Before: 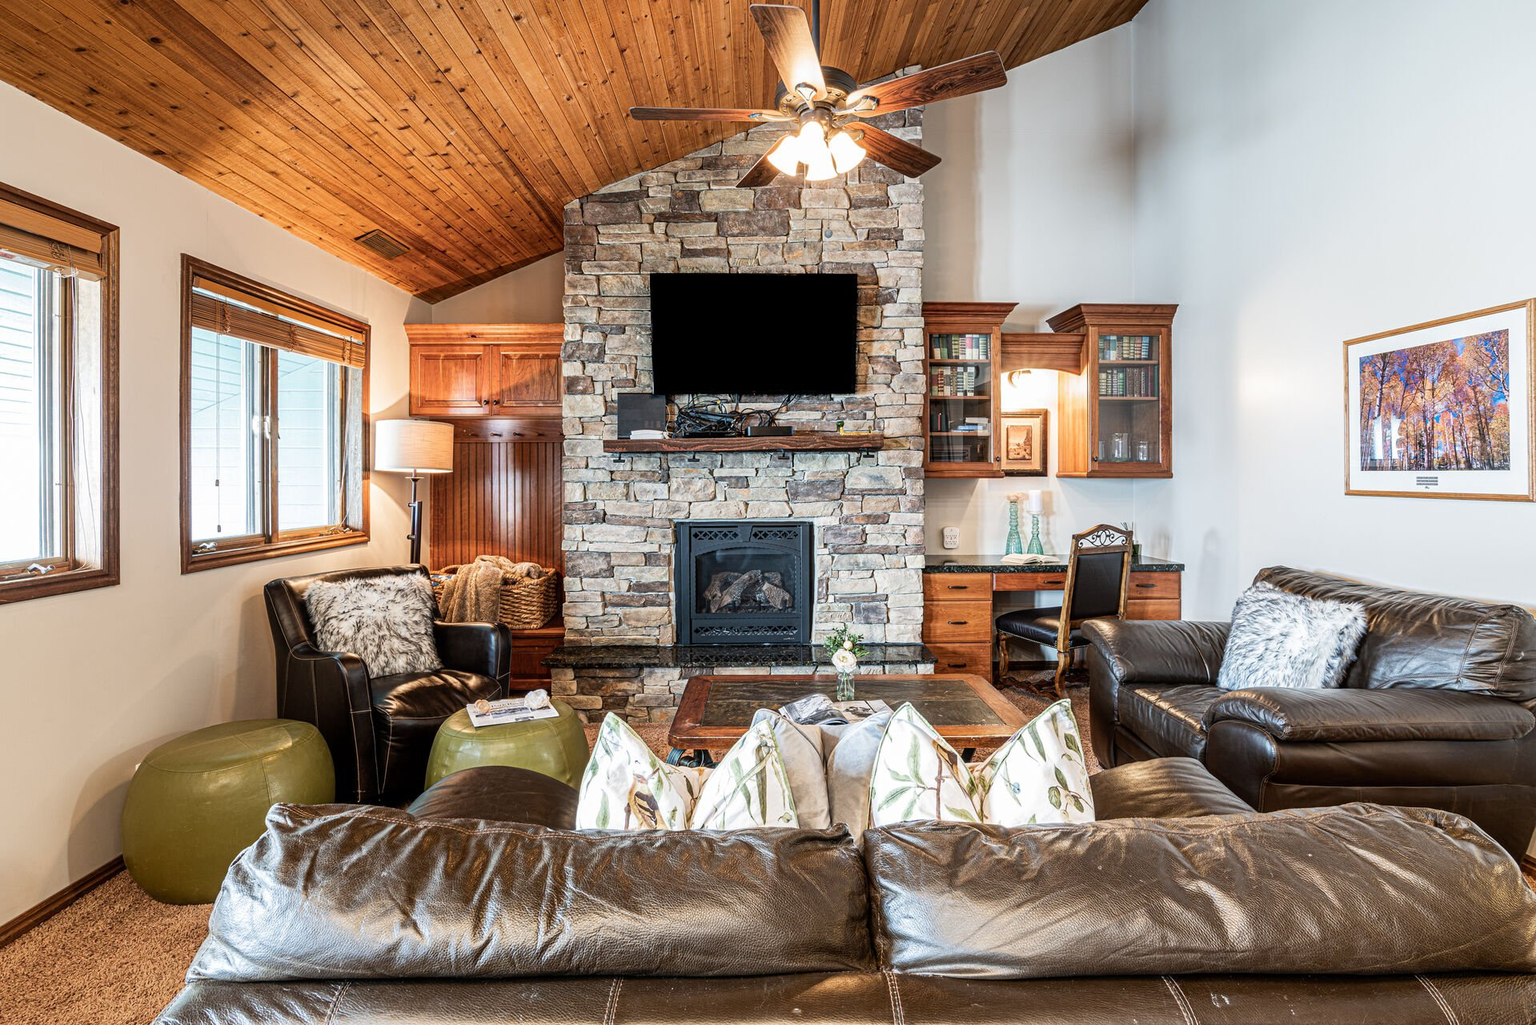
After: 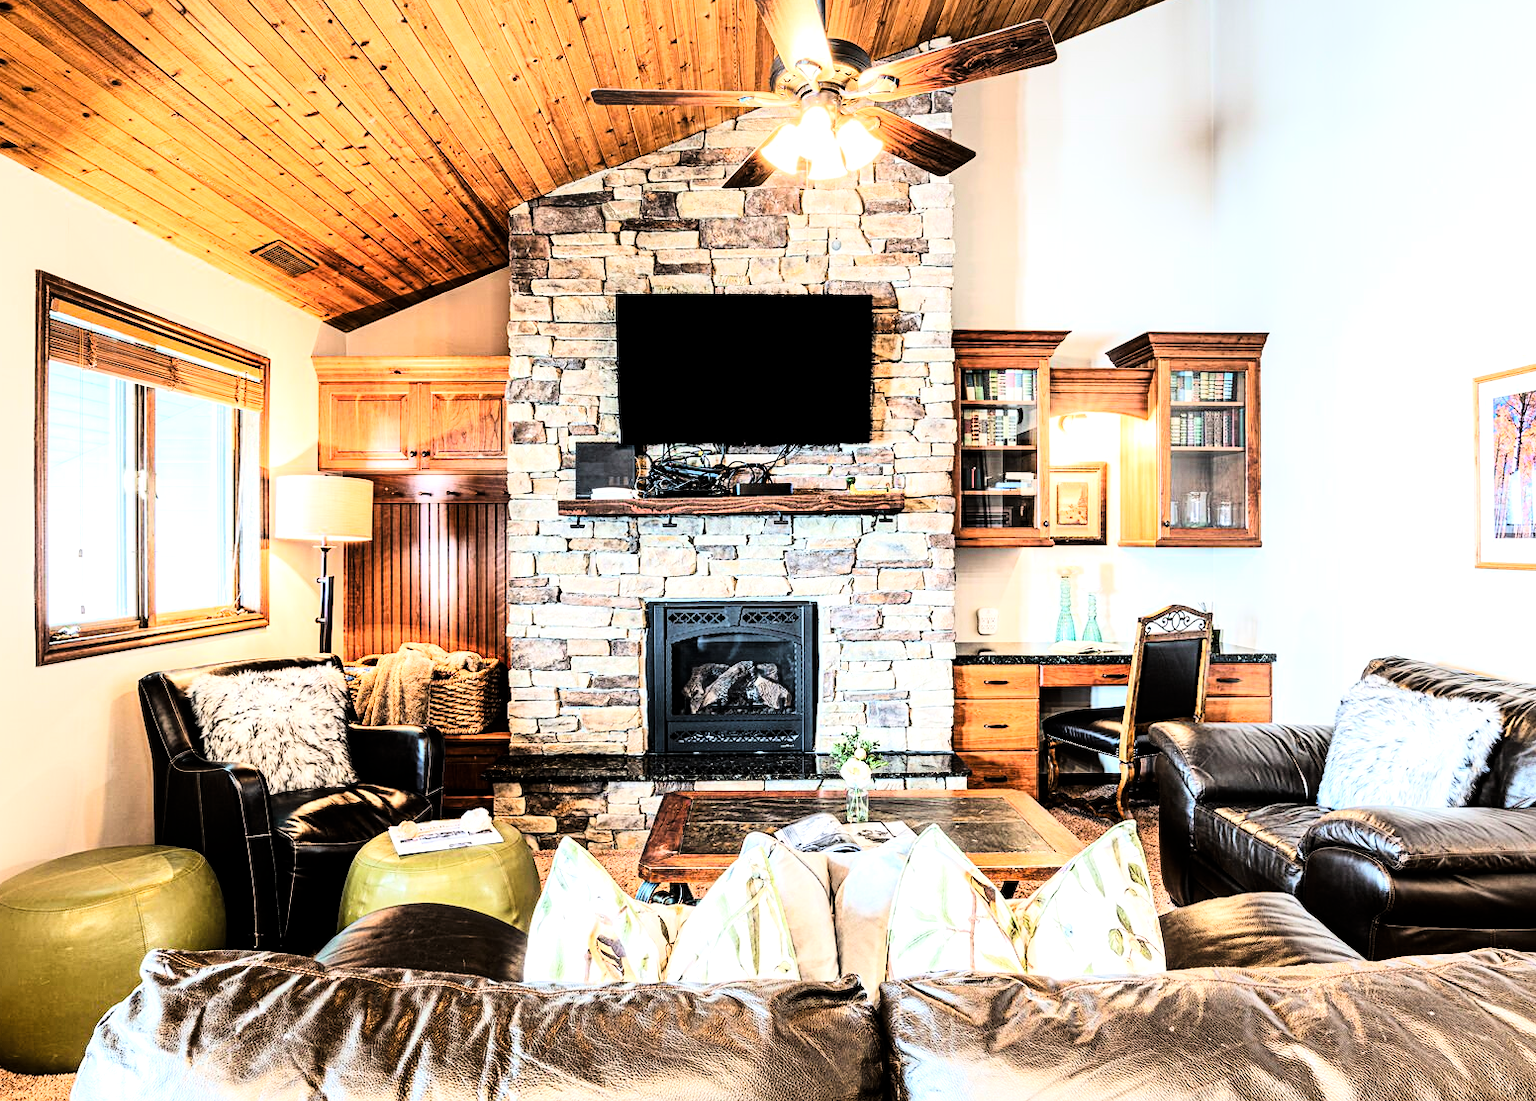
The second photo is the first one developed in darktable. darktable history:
crop: left 9.929%, top 3.475%, right 9.188%, bottom 9.529%
tone equalizer: -8 EV -0.75 EV, -7 EV -0.7 EV, -6 EV -0.6 EV, -5 EV -0.4 EV, -3 EV 0.4 EV, -2 EV 0.6 EV, -1 EV 0.7 EV, +0 EV 0.75 EV, edges refinement/feathering 500, mask exposure compensation -1.57 EV, preserve details no
tone curve: curves: ch0 [(0, 0) (0.004, 0) (0.133, 0.071) (0.325, 0.456) (0.832, 0.957) (1, 1)], color space Lab, linked channels, preserve colors none
